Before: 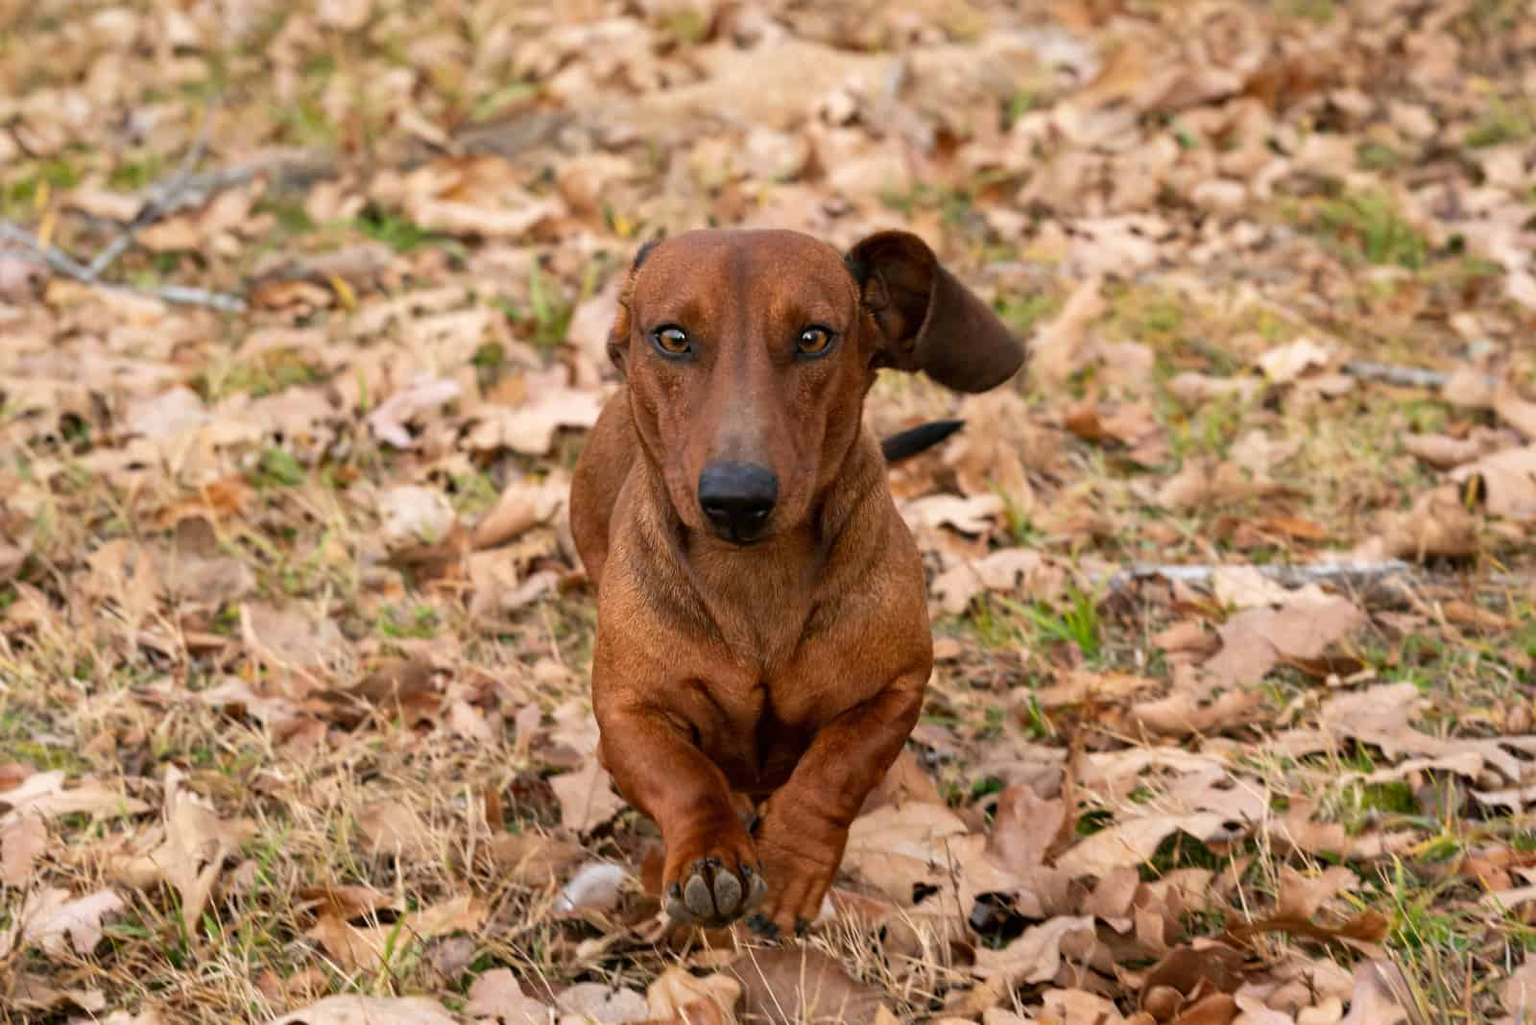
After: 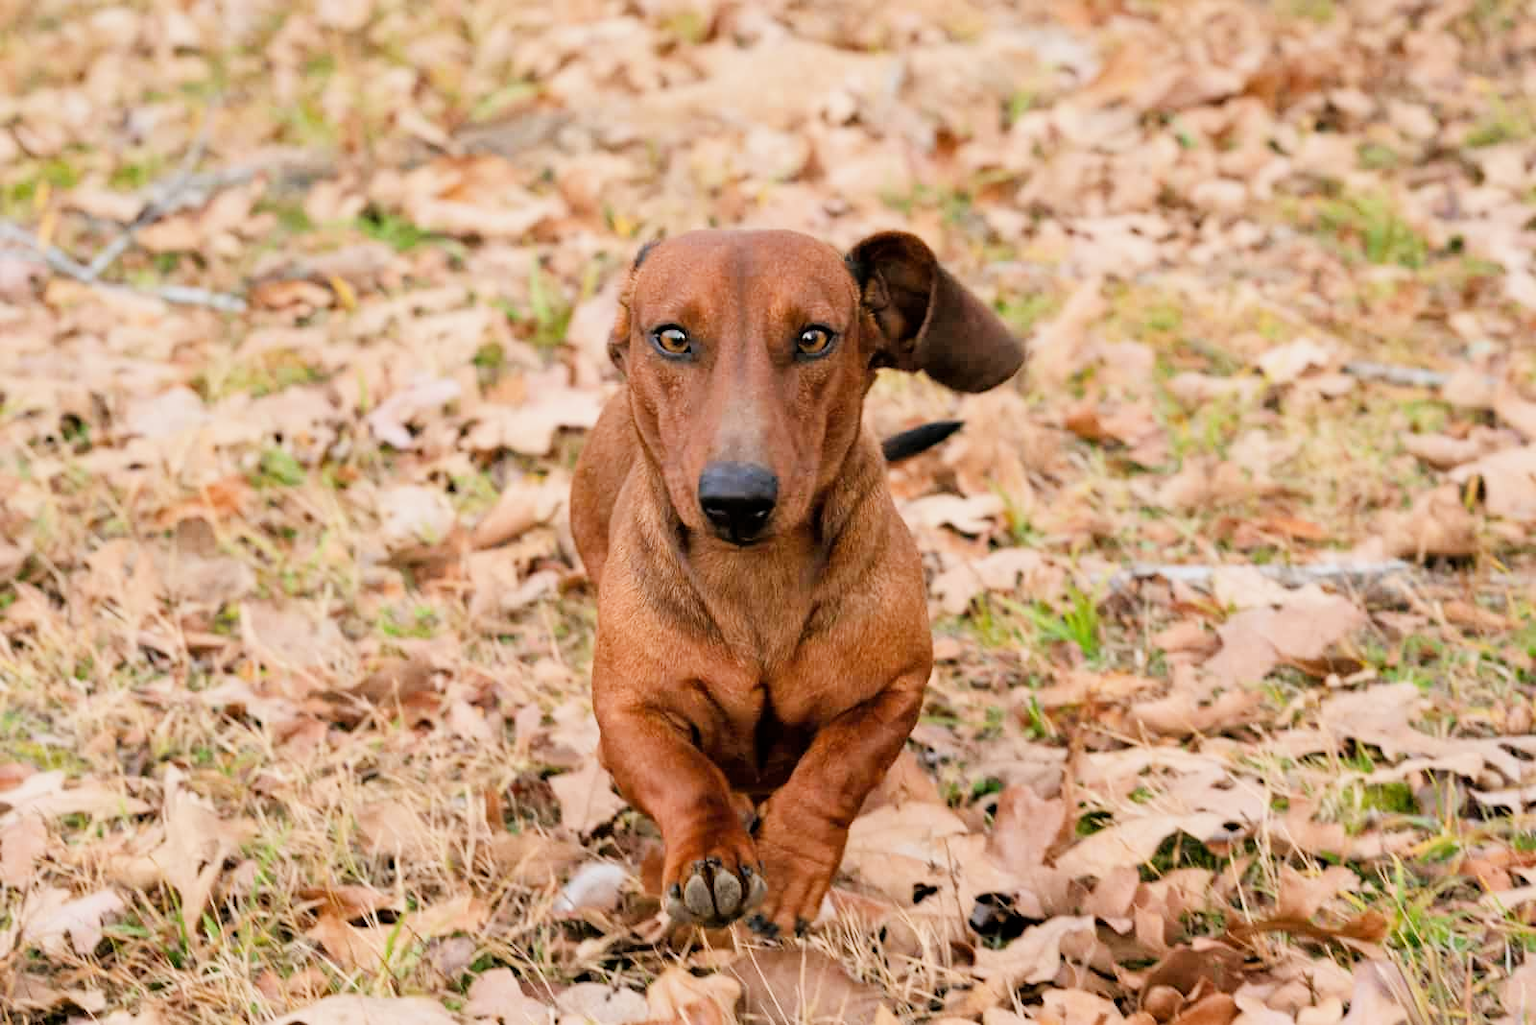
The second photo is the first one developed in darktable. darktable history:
filmic rgb: black relative exposure -6.73 EV, white relative exposure 4.56 EV, hardness 3.23, iterations of high-quality reconstruction 0
exposure: black level correction 0, exposure 1 EV, compensate highlight preservation false
